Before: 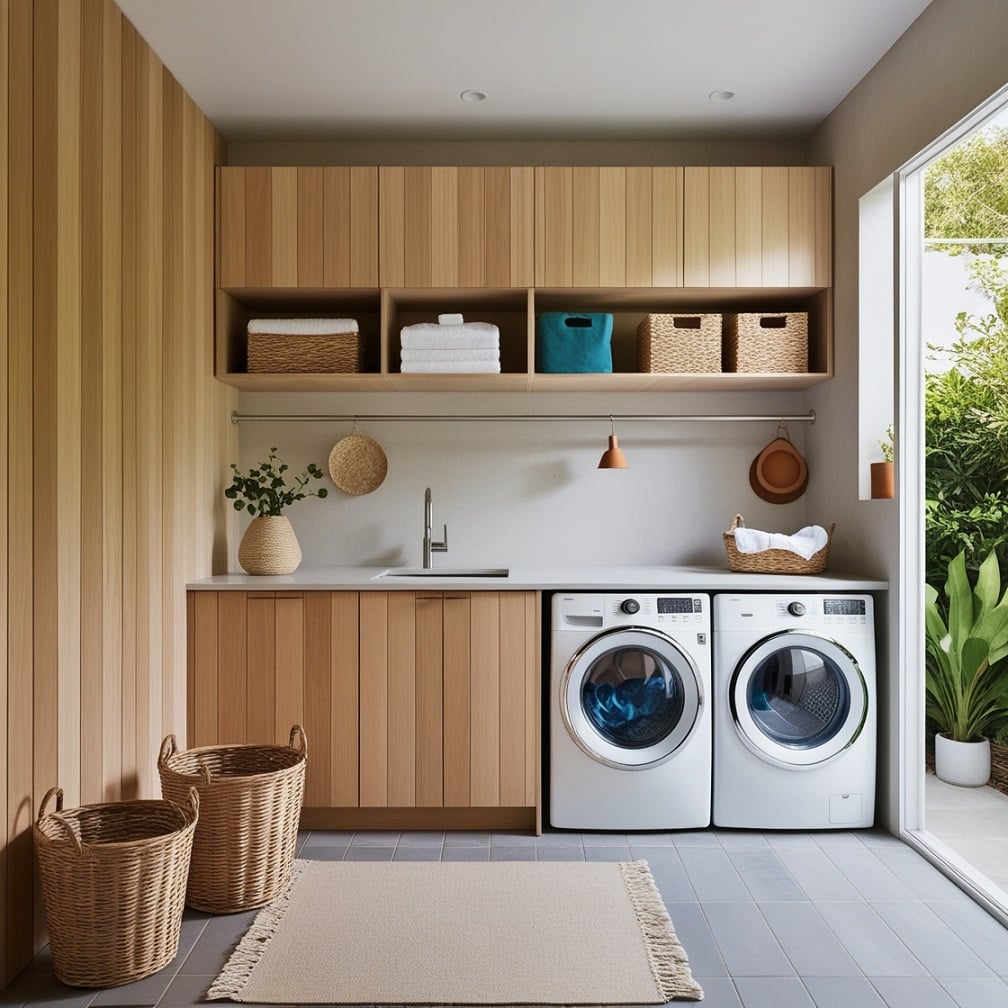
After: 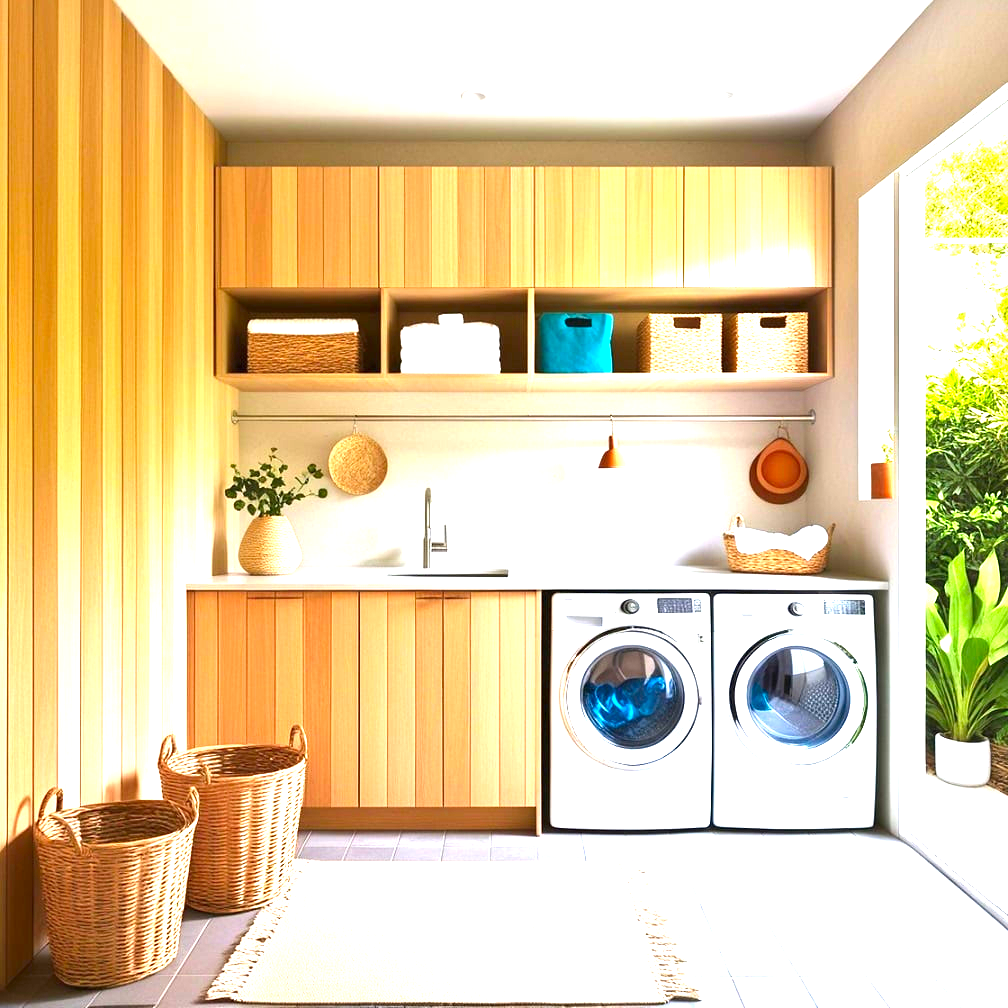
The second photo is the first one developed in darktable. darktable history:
exposure: black level correction 0, exposure 1.9 EV, compensate highlight preservation false
contrast brightness saturation: saturation 0.5
